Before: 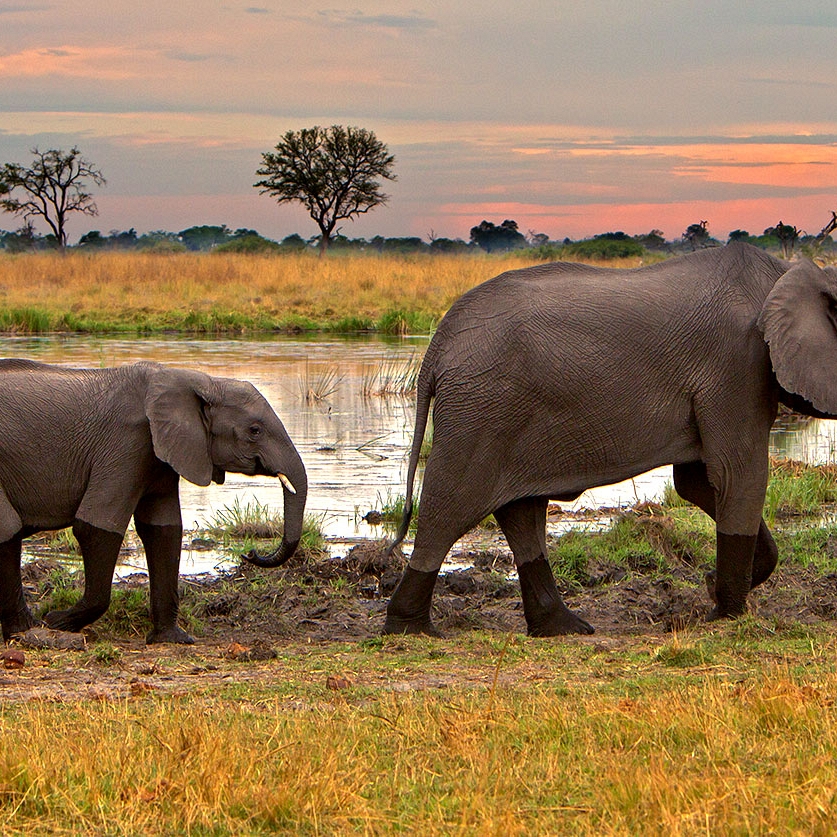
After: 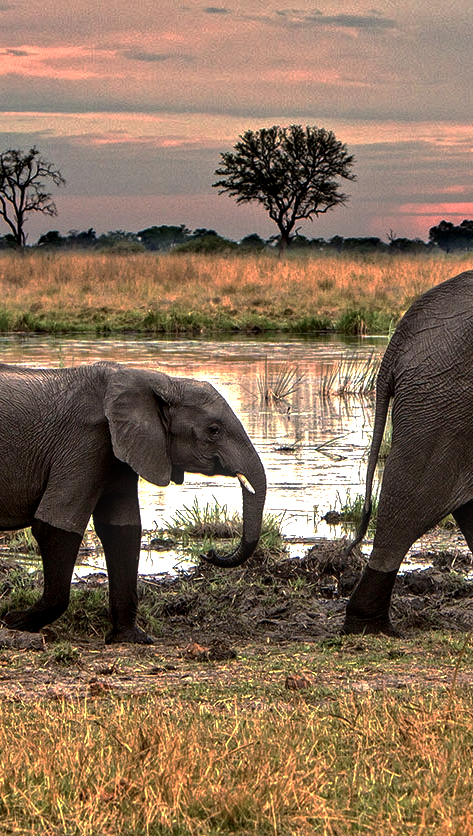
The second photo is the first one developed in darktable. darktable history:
crop: left 4.956%, right 38.483%
shadows and highlights: soften with gaussian
base curve: curves: ch0 [(0, 0) (0.841, 0.609) (1, 1)], preserve colors none
tone equalizer: -8 EV -0.732 EV, -7 EV -0.704 EV, -6 EV -0.619 EV, -5 EV -0.403 EV, -3 EV 0.383 EV, -2 EV 0.6 EV, -1 EV 0.678 EV, +0 EV 0.766 EV, edges refinement/feathering 500, mask exposure compensation -1.57 EV, preserve details no
contrast brightness saturation: contrast 0.057, brightness -0.008, saturation -0.234
local contrast: detail 130%
